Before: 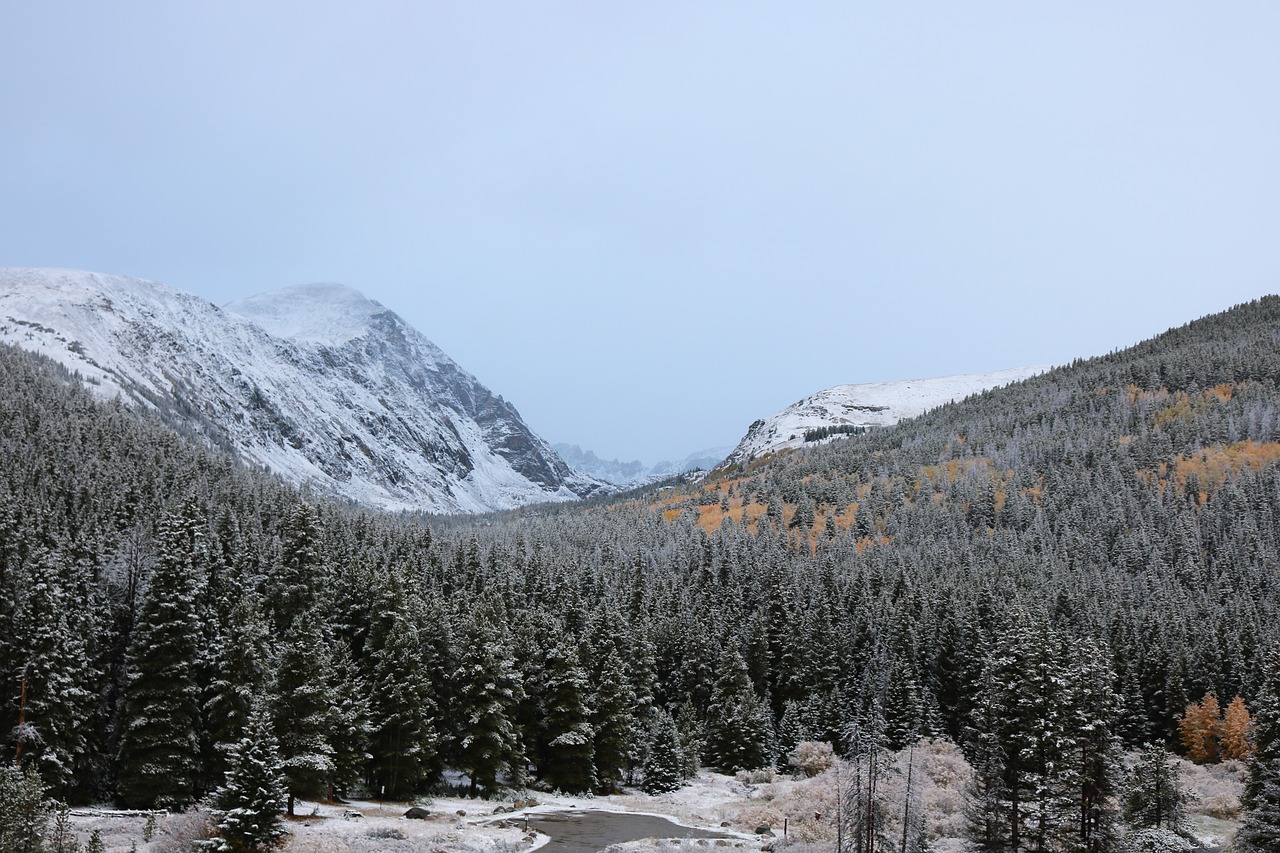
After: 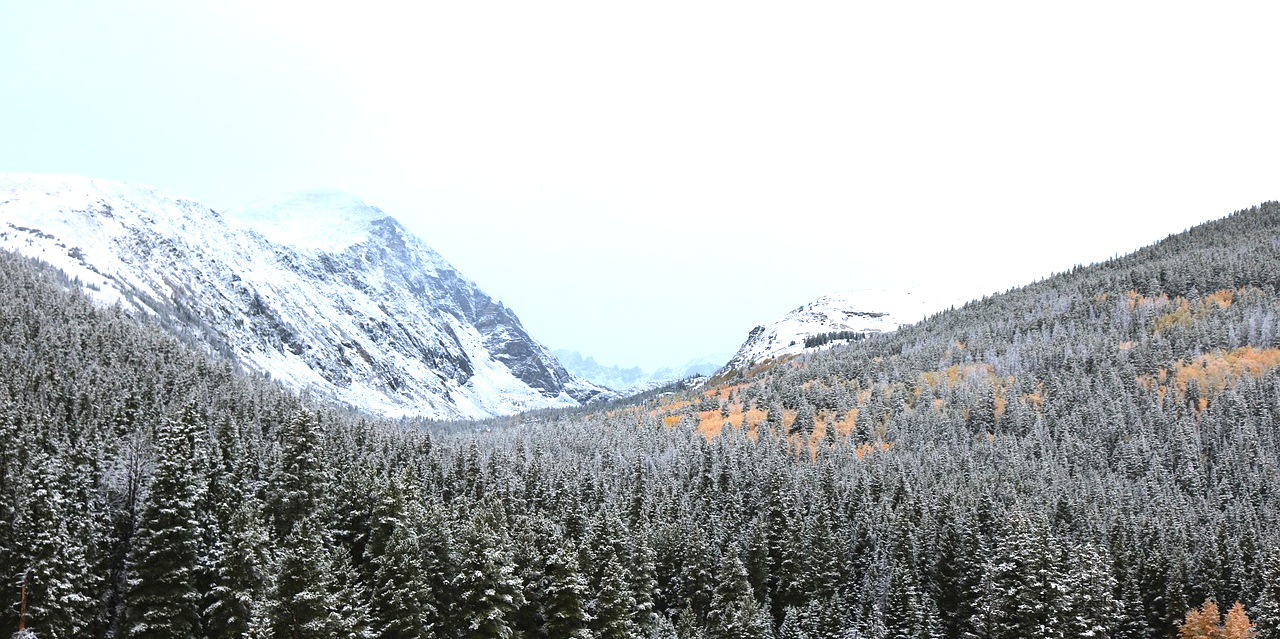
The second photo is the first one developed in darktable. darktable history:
exposure: exposure 0.942 EV, compensate highlight preservation false
crop: top 11.061%, bottom 13.958%
